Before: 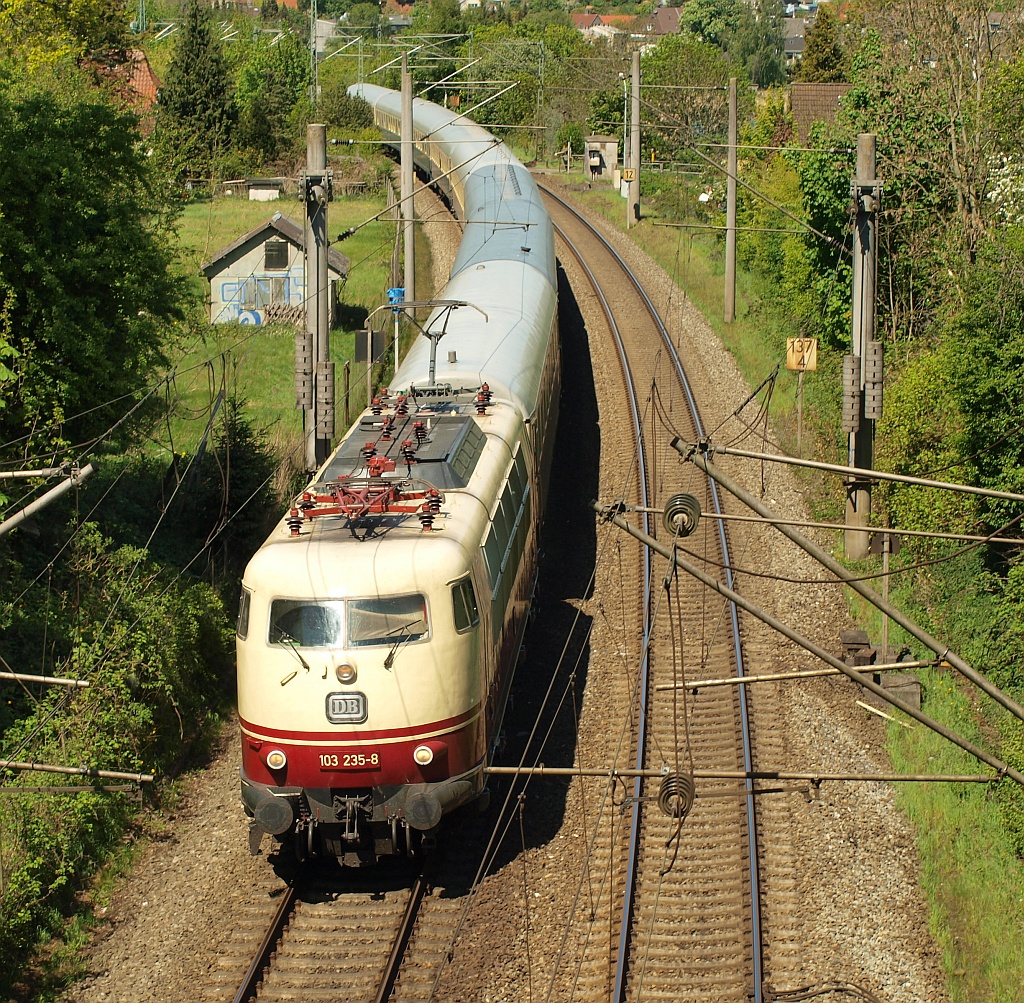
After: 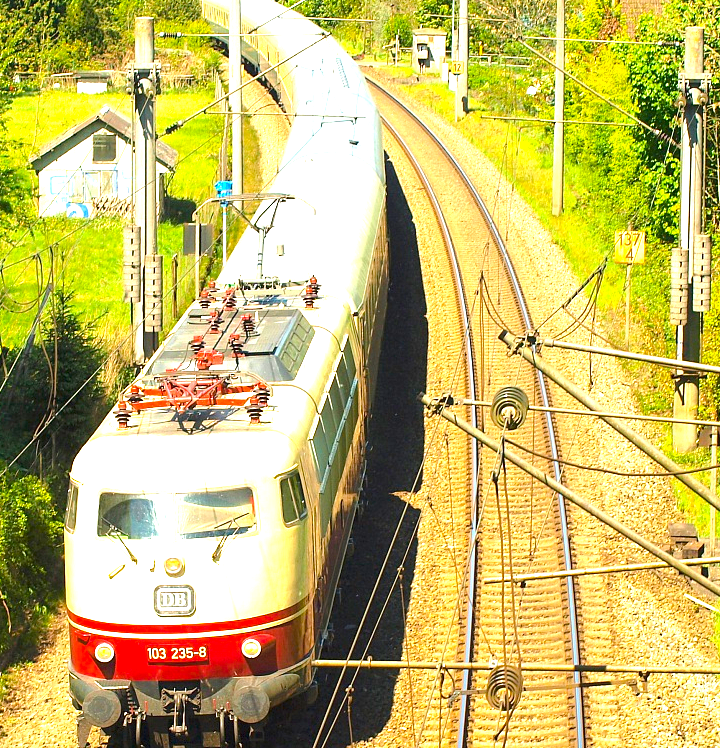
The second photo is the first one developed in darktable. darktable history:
exposure: black level correction 0, exposure 1.46 EV, compensate exposure bias true, compensate highlight preservation false
color balance rgb: perceptual saturation grading › global saturation 30.121%, perceptual brilliance grading › mid-tones 9.923%, perceptual brilliance grading › shadows 14.502%, global vibrance 20%
crop and rotate: left 16.836%, top 10.711%, right 12.842%, bottom 14.614%
